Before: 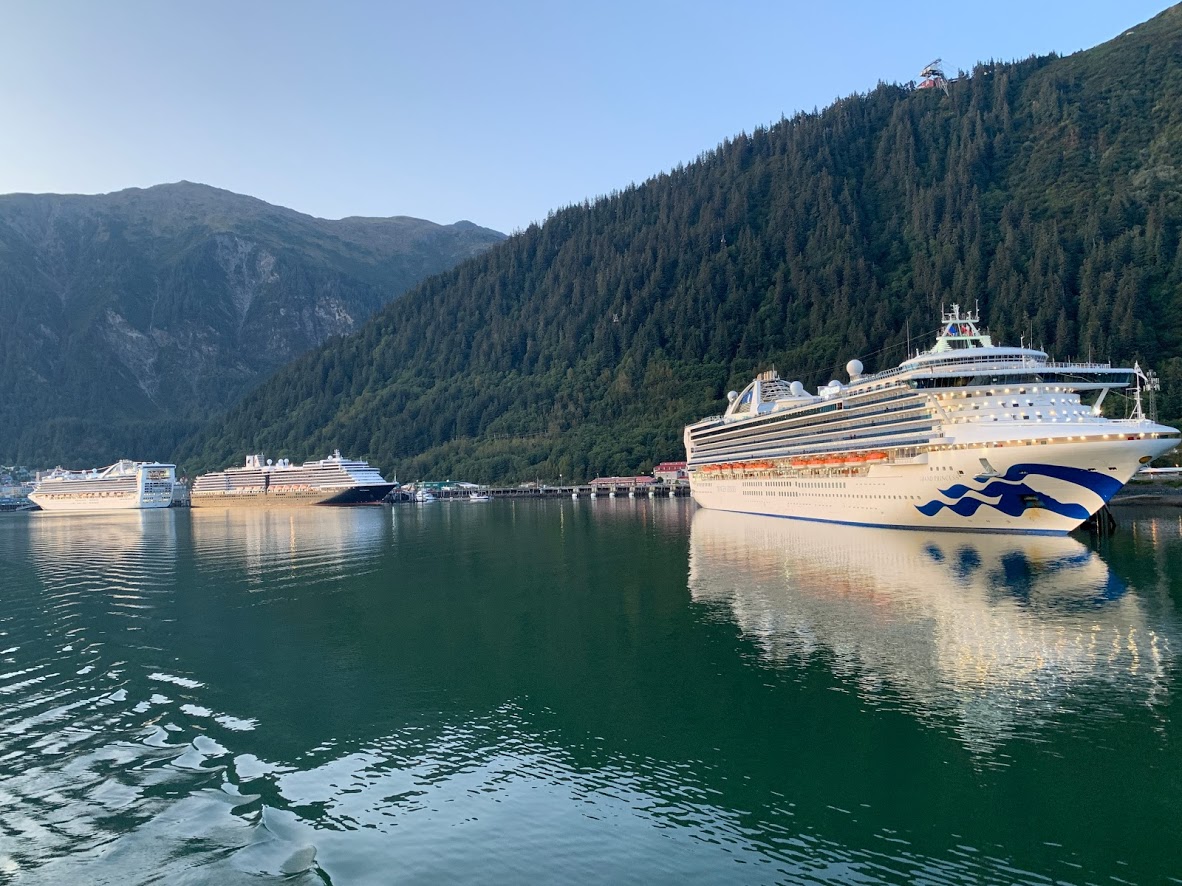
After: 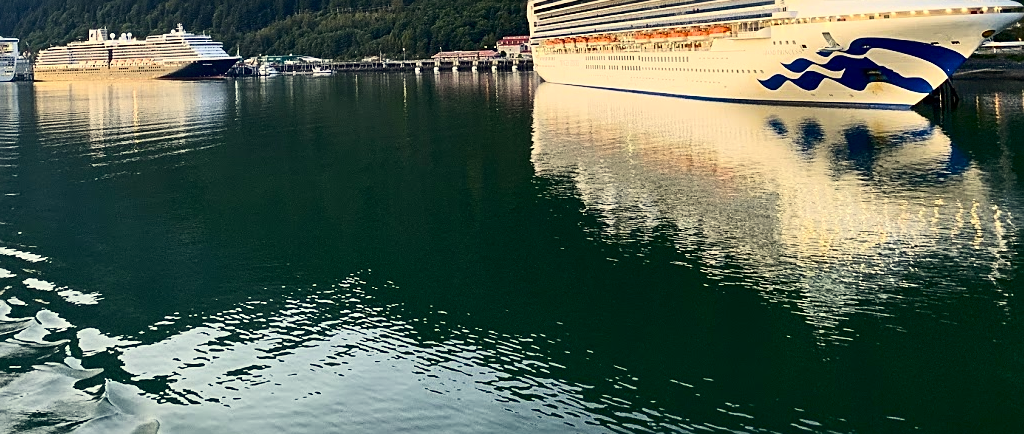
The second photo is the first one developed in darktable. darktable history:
crop and rotate: left 13.319%, top 48.156%, bottom 2.769%
color correction: highlights a* 1.43, highlights b* 17.43
sharpen: on, module defaults
contrast brightness saturation: contrast 0.299
